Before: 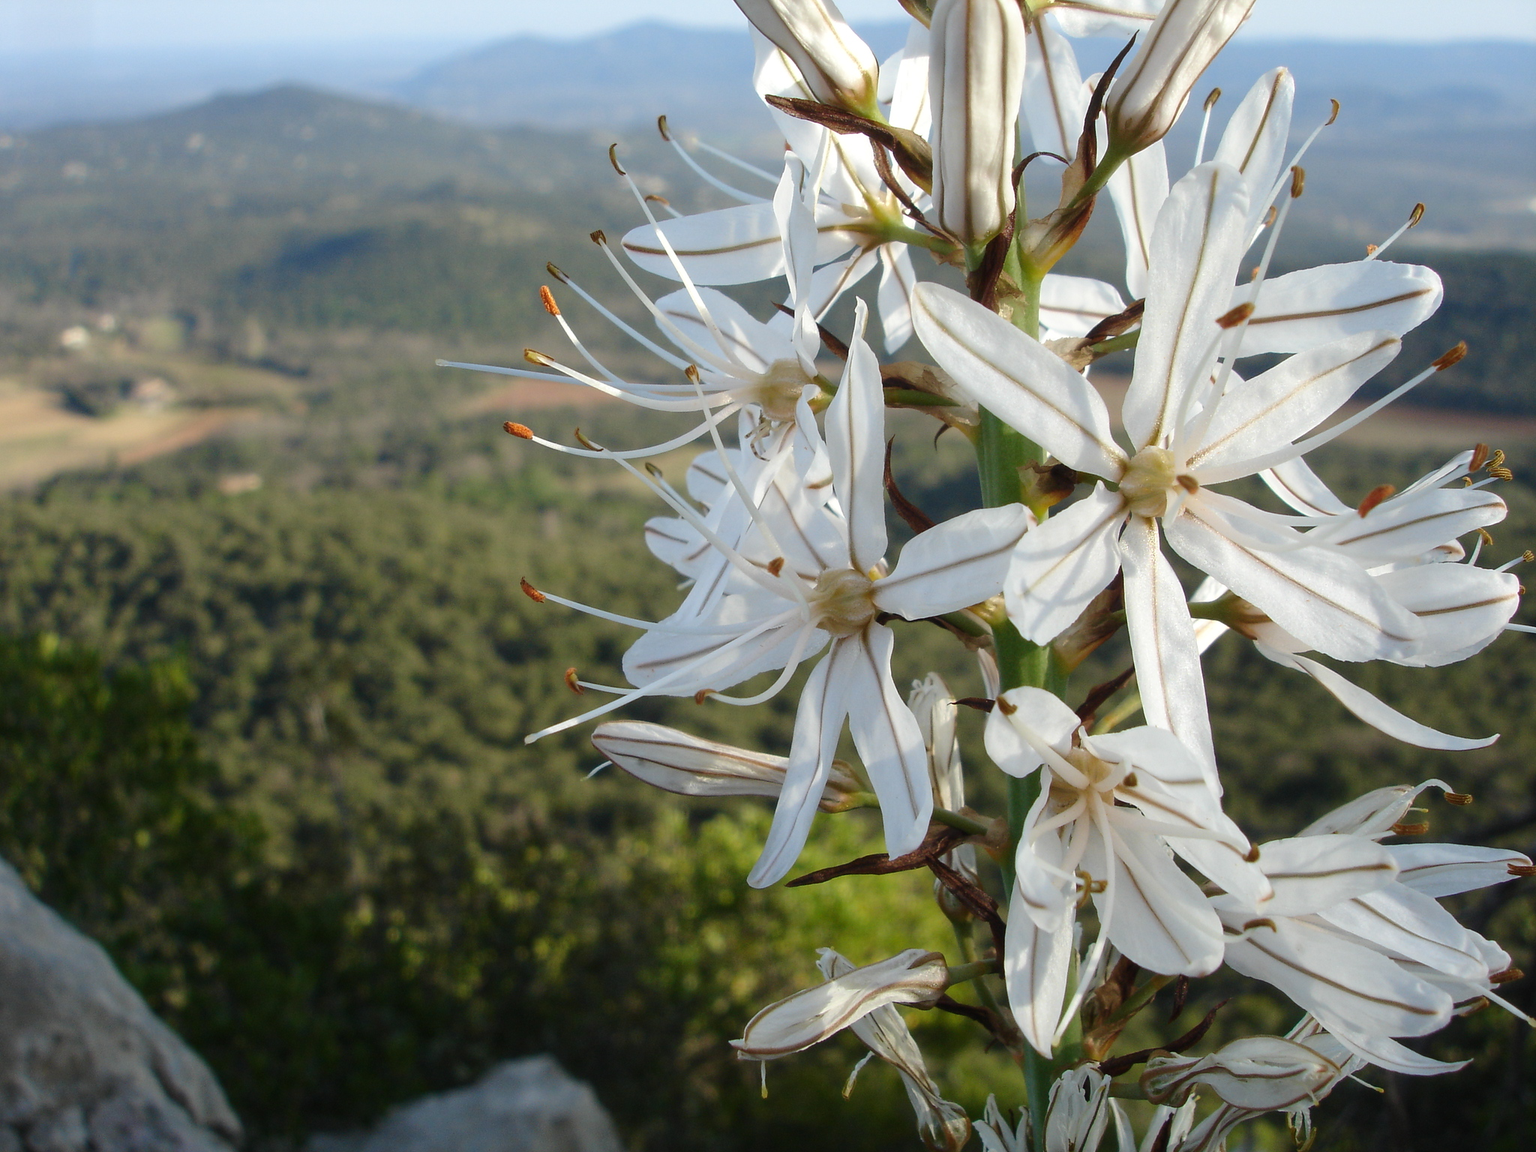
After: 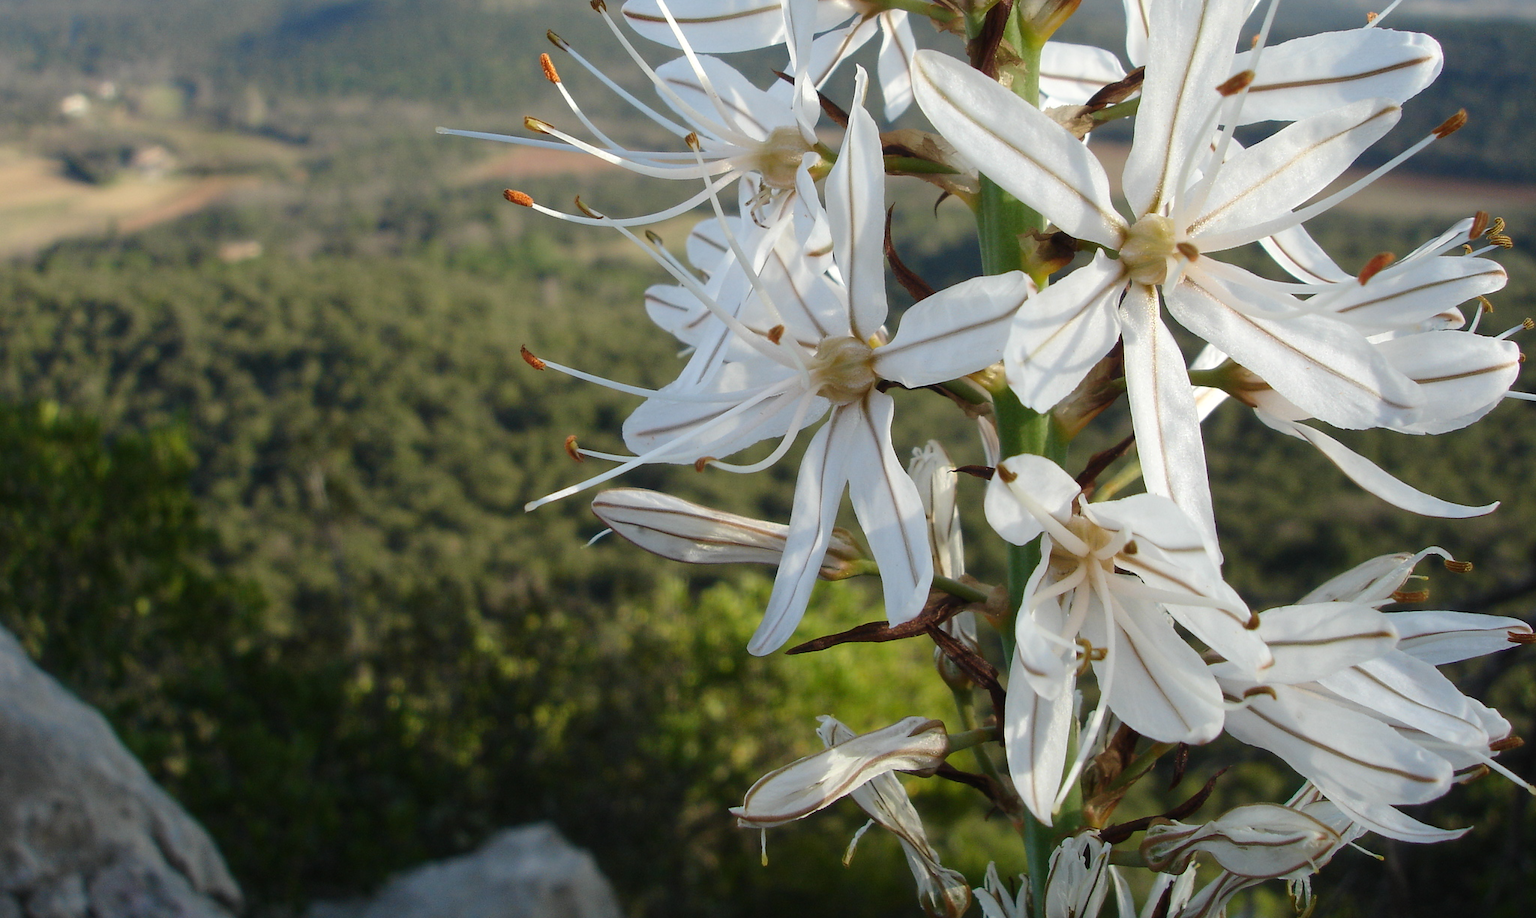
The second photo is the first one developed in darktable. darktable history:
crop and rotate: top 20.185%
